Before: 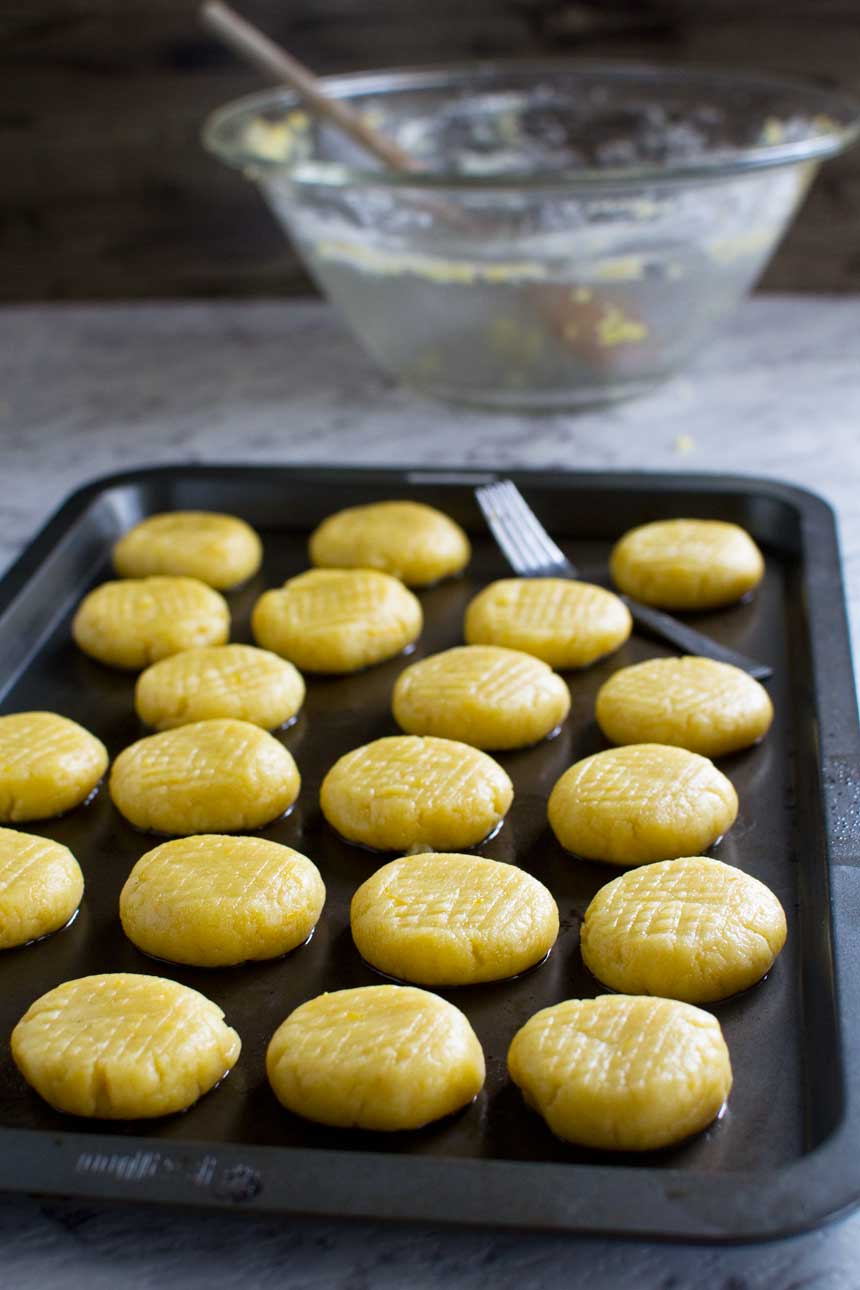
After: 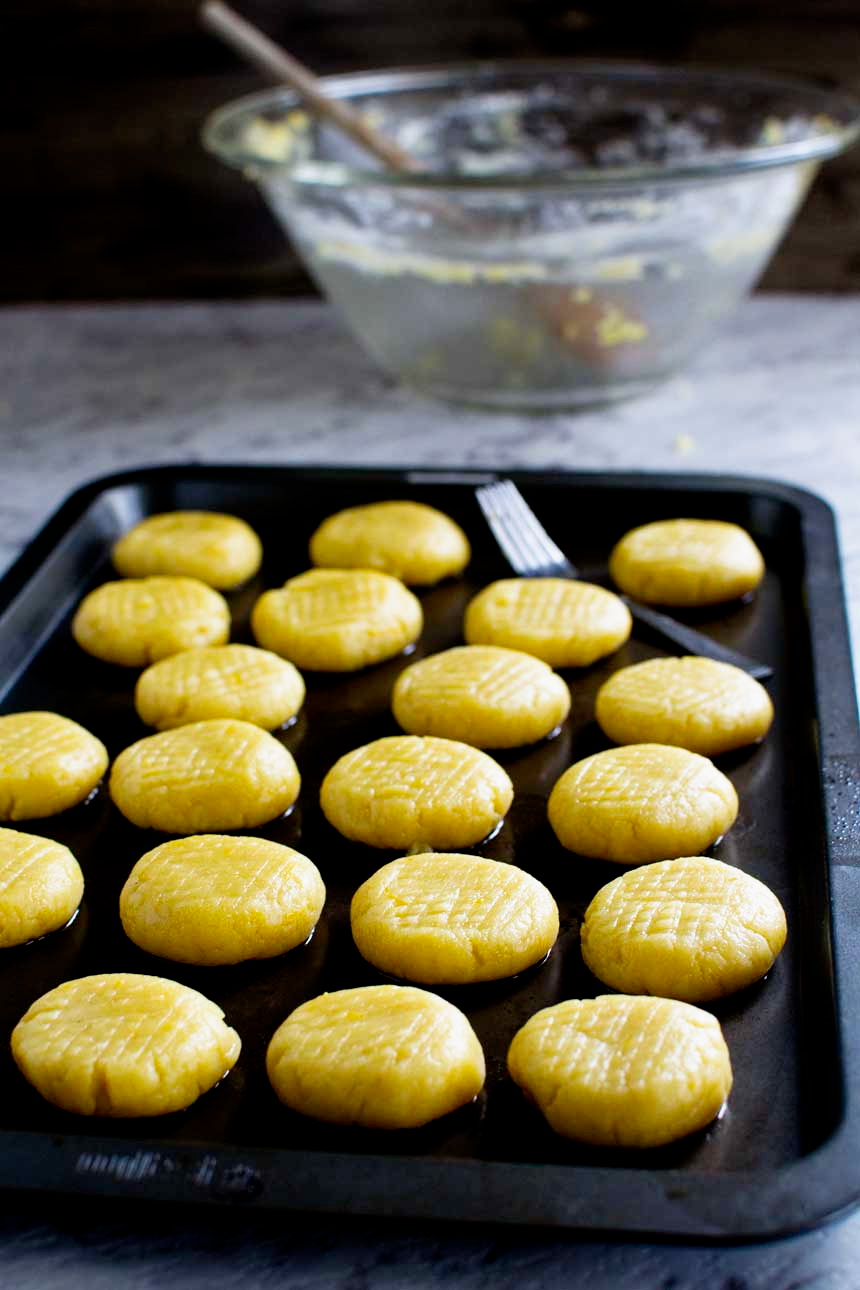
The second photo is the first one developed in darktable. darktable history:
filmic rgb: black relative exposure -6.3 EV, white relative exposure 2.8 EV, threshold 3 EV, target black luminance 0%, hardness 4.6, latitude 67.35%, contrast 1.292, shadows ↔ highlights balance -3.5%, preserve chrominance no, color science v4 (2020), contrast in shadows soft, enable highlight reconstruction true
